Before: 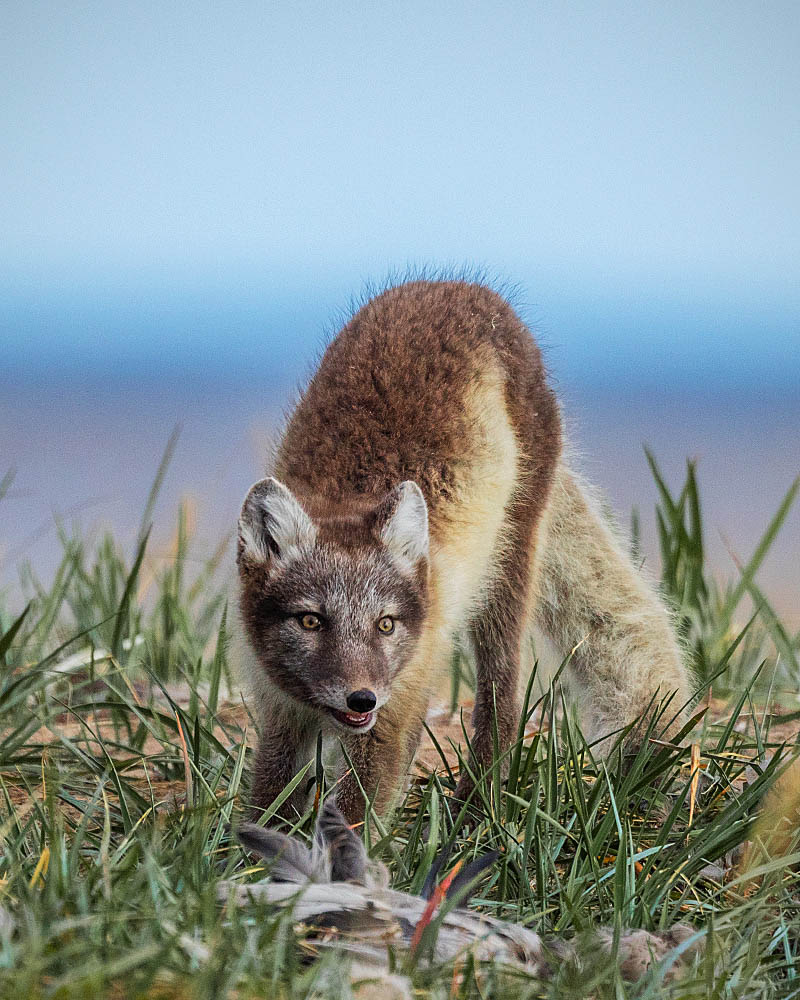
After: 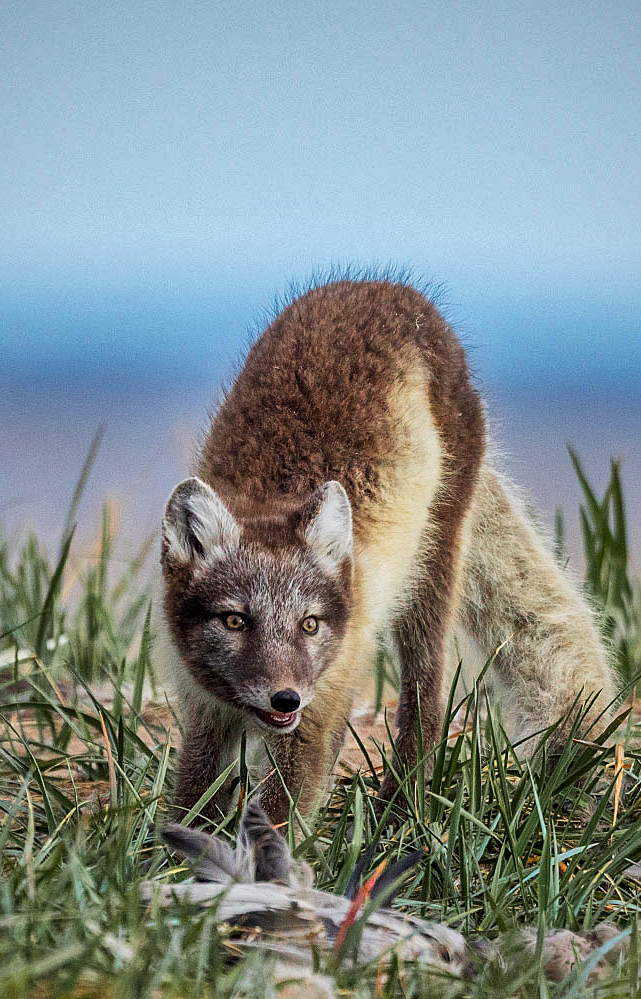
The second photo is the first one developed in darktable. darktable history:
local contrast: mode bilateral grid, contrast 20, coarseness 51, detail 138%, midtone range 0.2
shadows and highlights: soften with gaussian
crop and rotate: left 9.592%, right 10.27%
